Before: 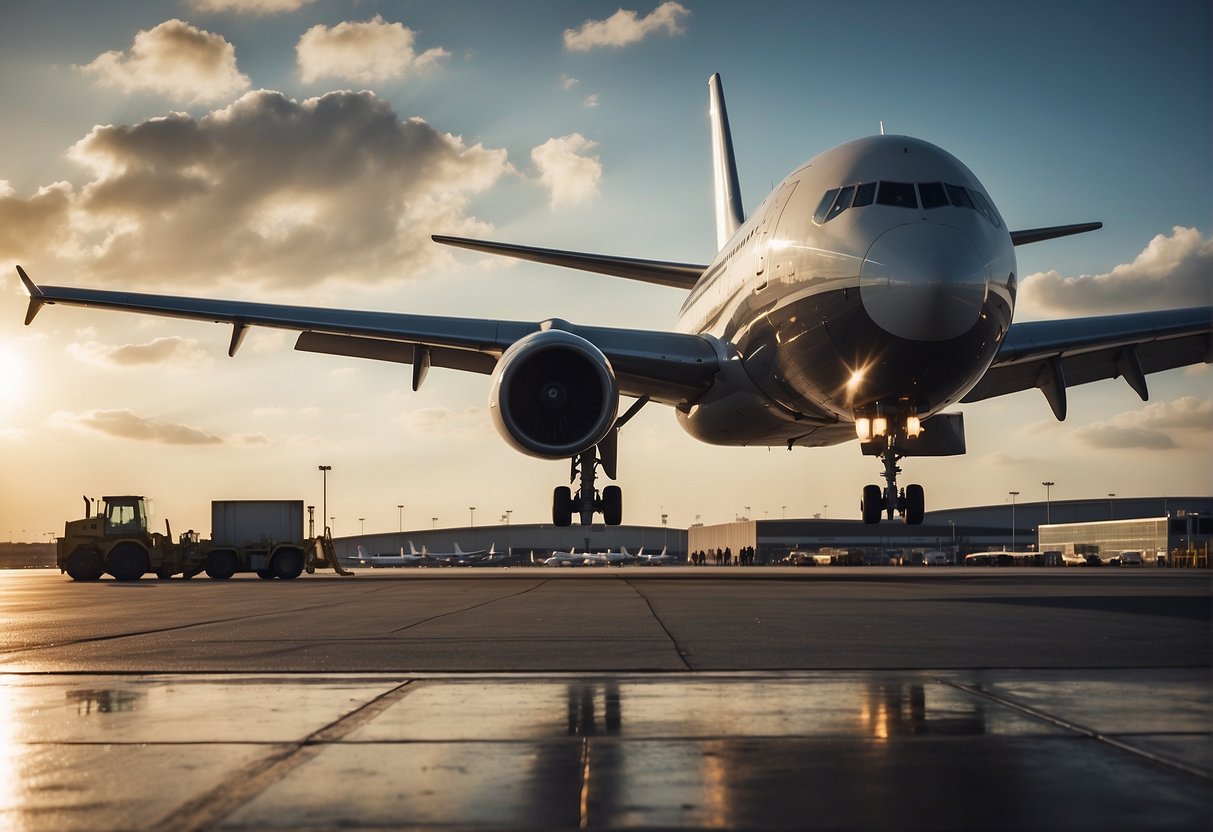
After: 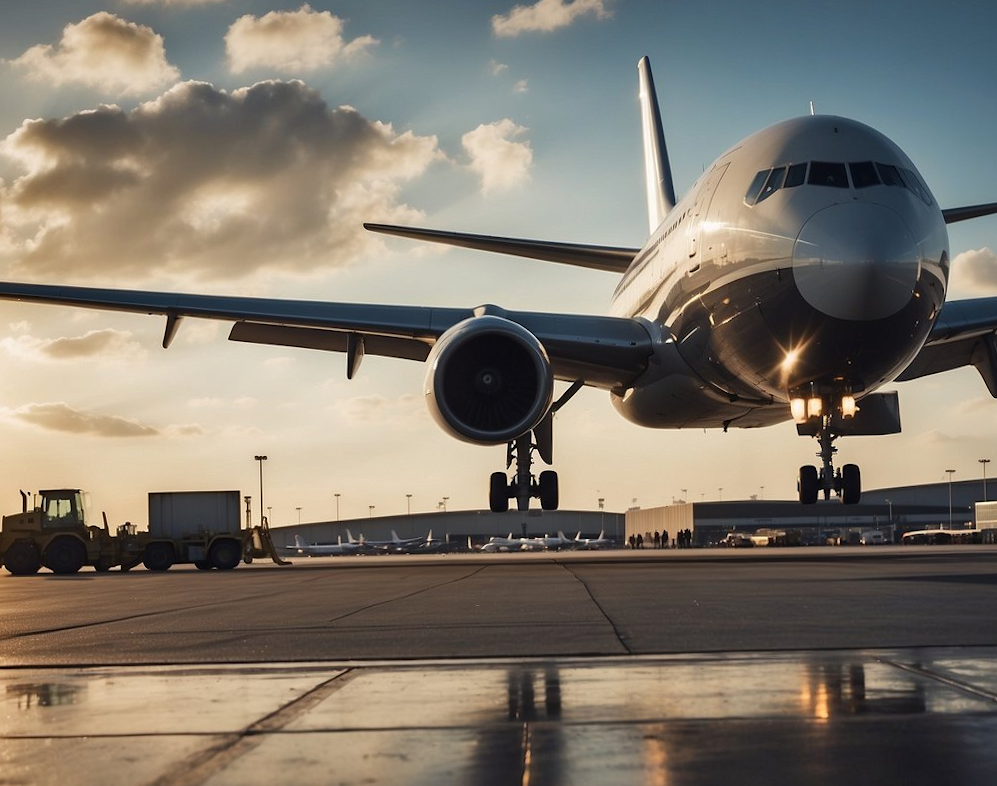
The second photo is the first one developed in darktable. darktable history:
shadows and highlights: soften with gaussian
white balance: emerald 1
crop and rotate: angle 1°, left 4.281%, top 0.642%, right 11.383%, bottom 2.486%
